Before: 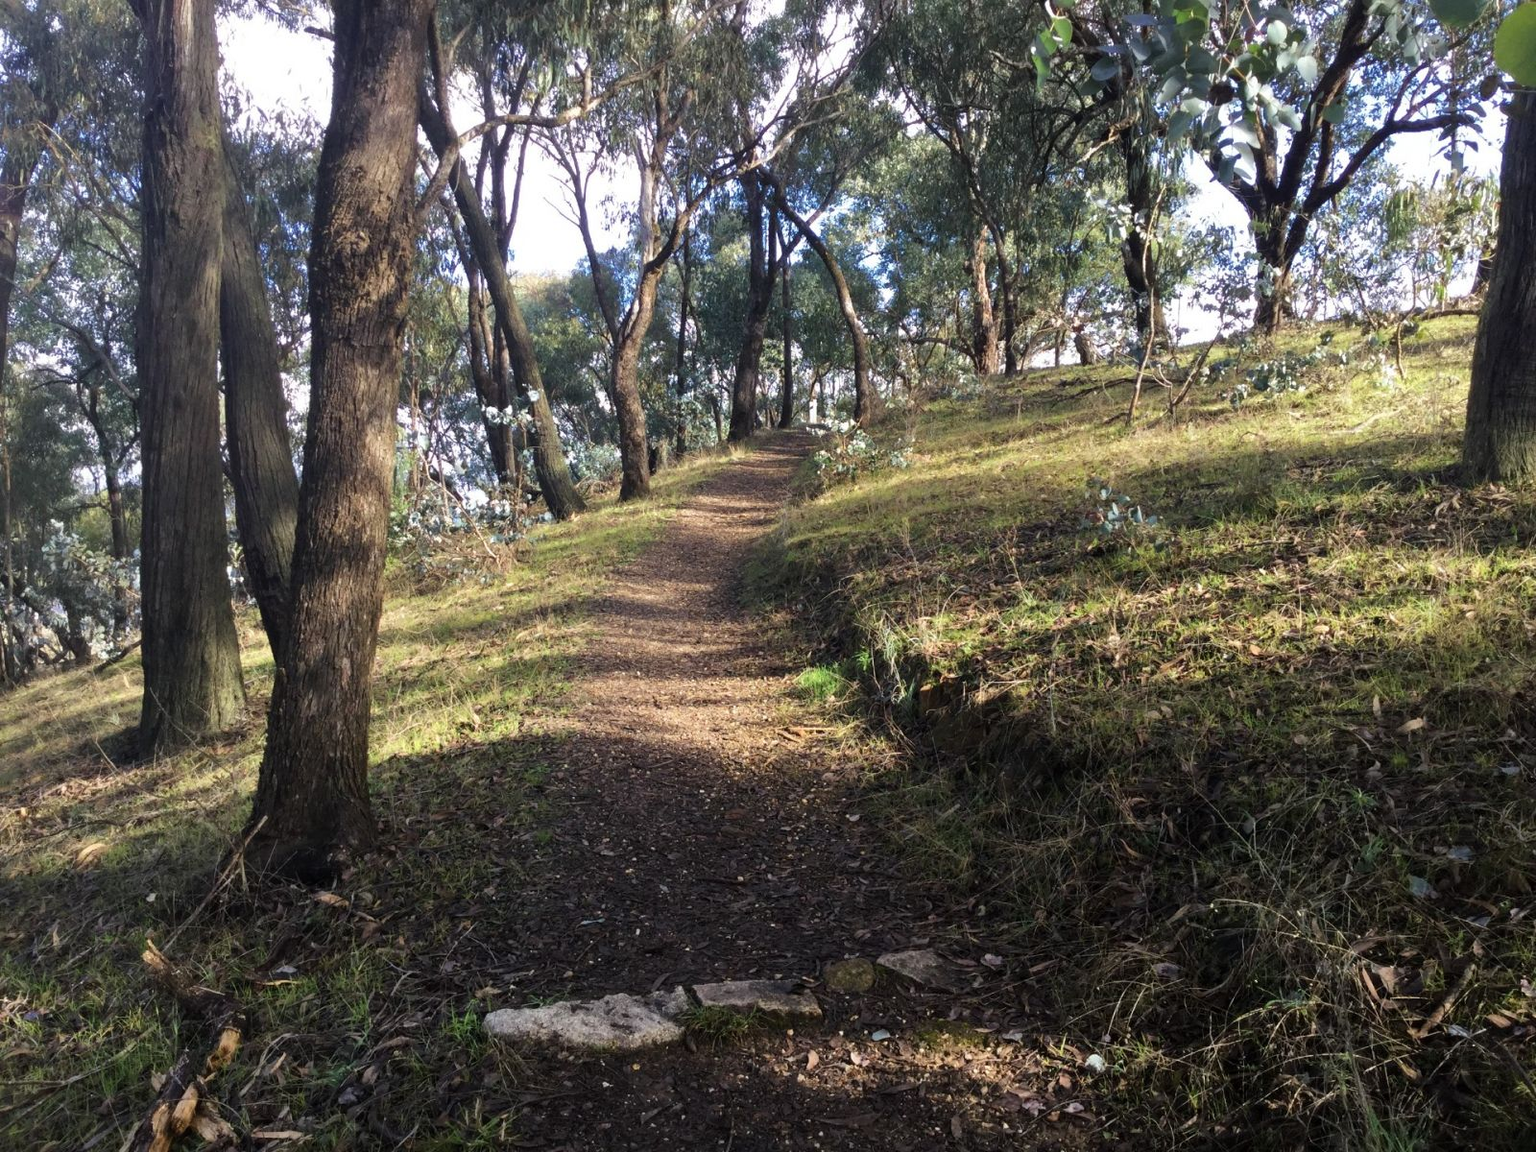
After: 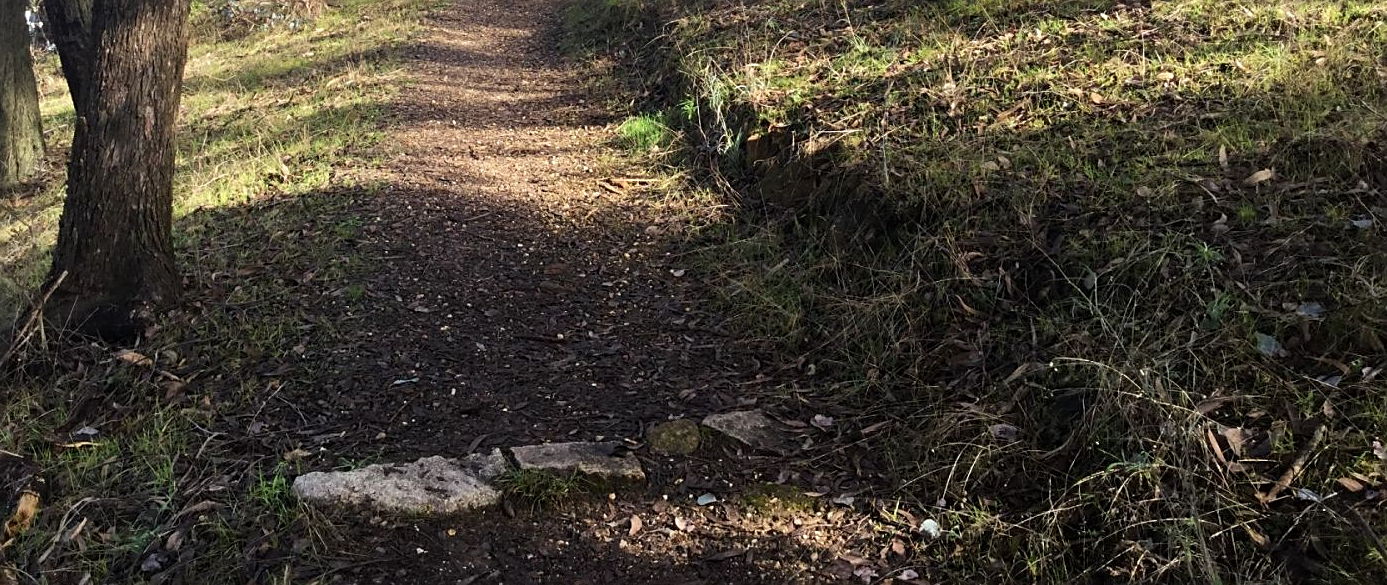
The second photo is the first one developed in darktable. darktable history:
crop and rotate: left 13.253%, top 48.312%, bottom 2.9%
sharpen: on, module defaults
